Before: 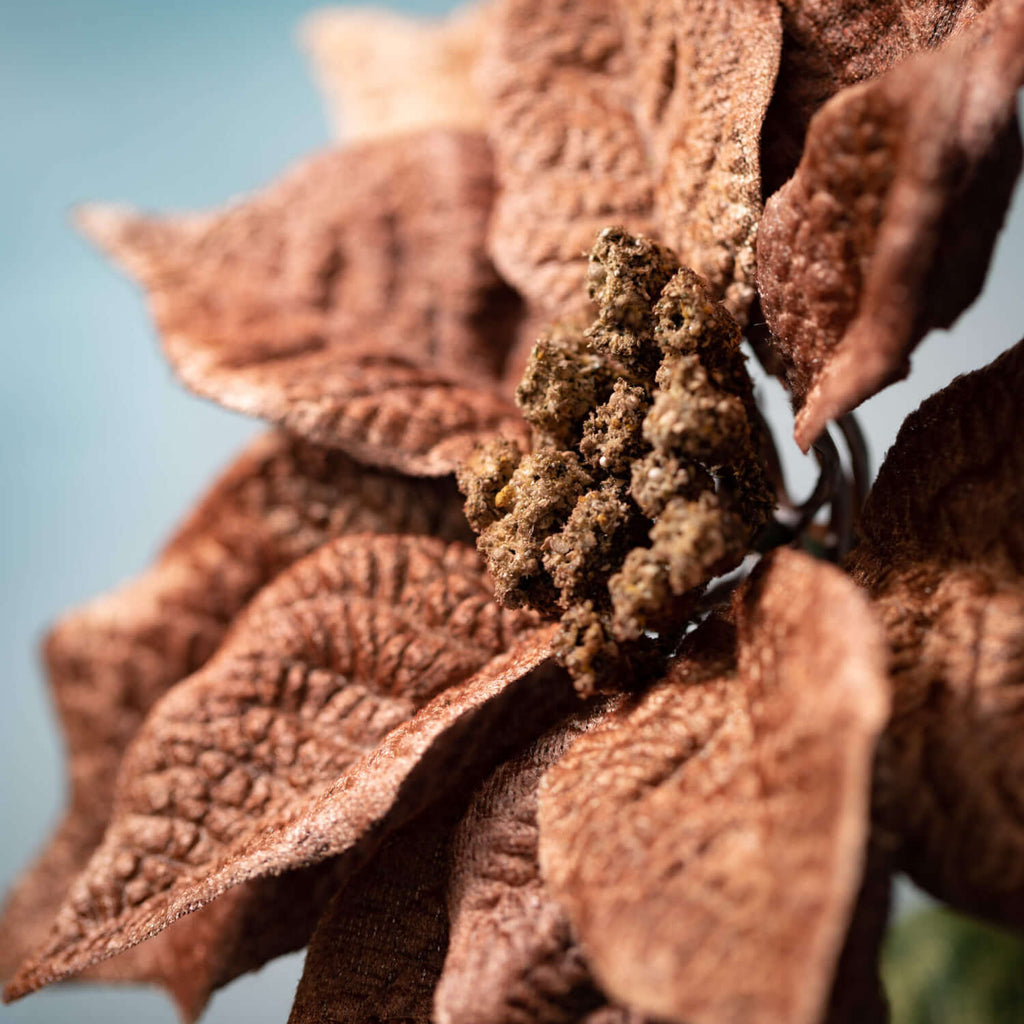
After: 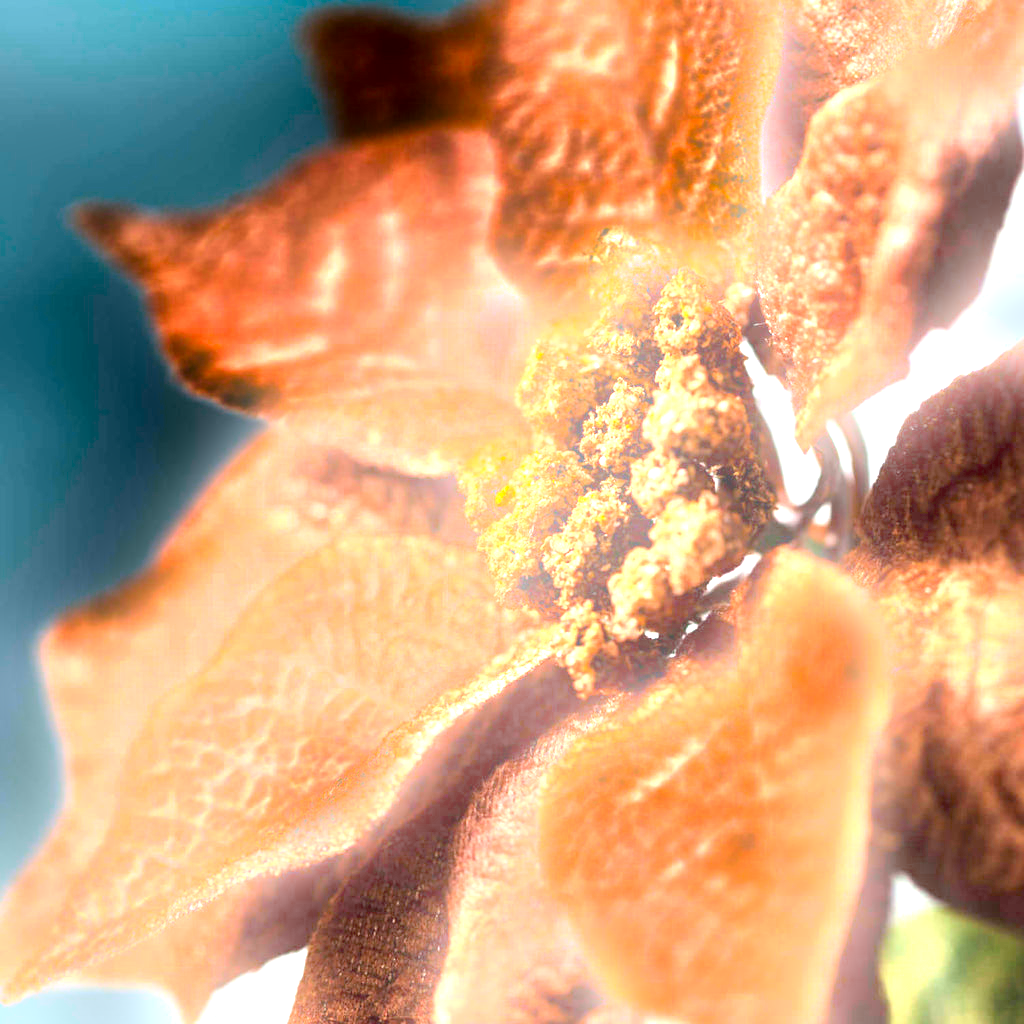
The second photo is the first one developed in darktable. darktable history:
exposure: exposure 3 EV, compensate highlight preservation false
bloom: size 9%, threshold 100%, strength 7%
